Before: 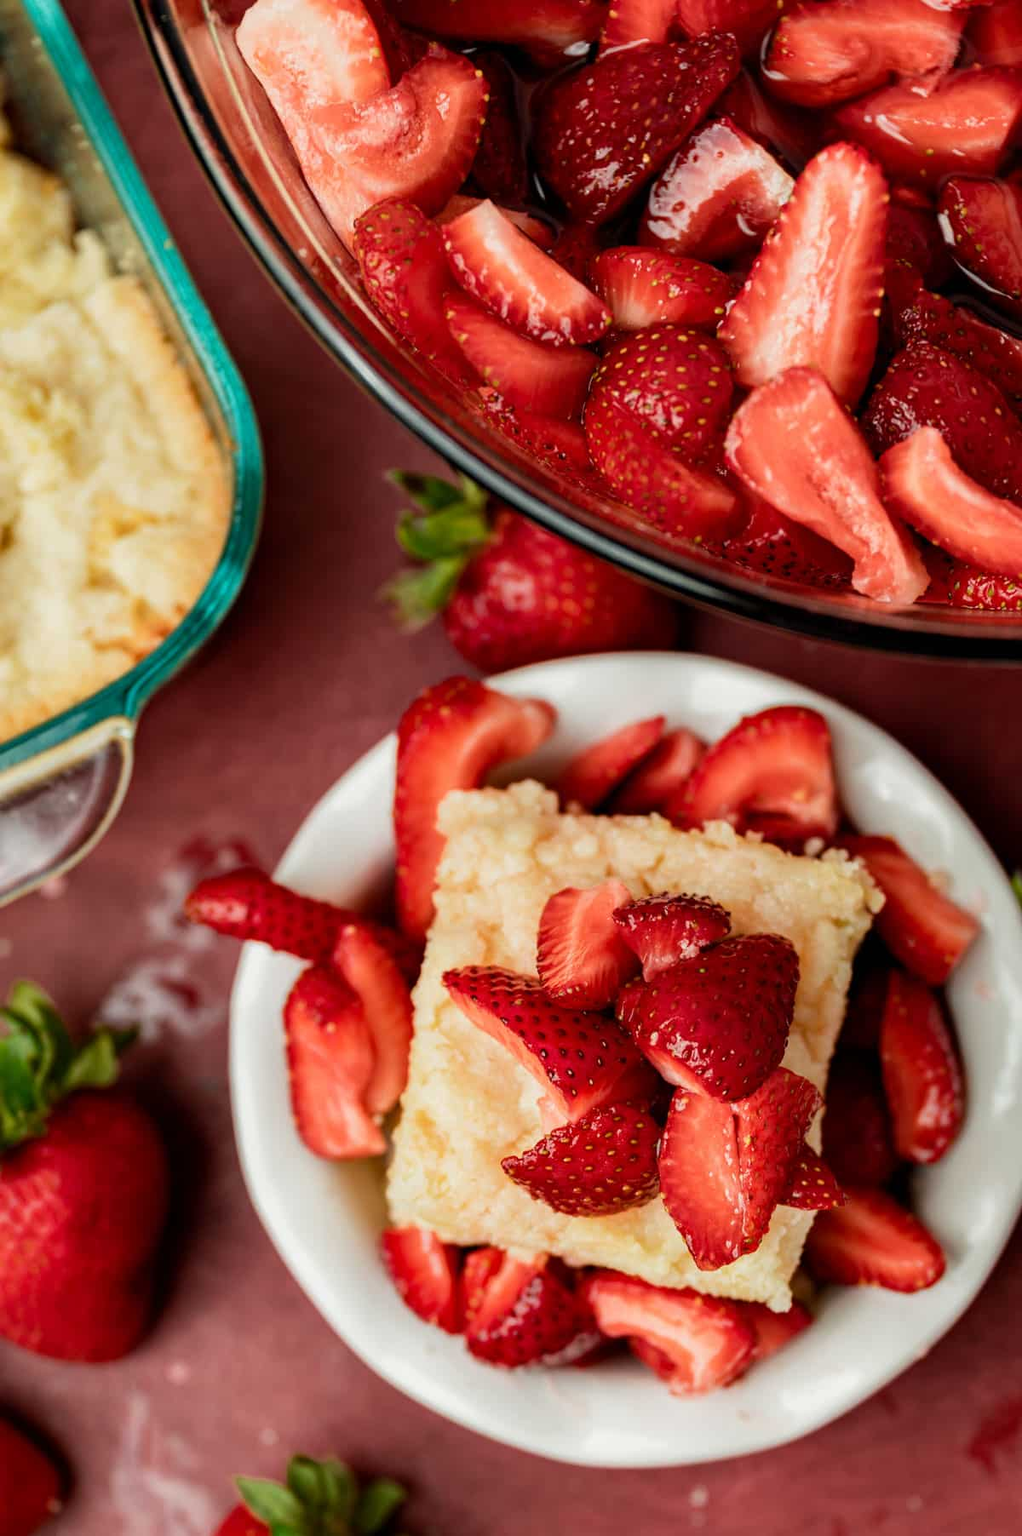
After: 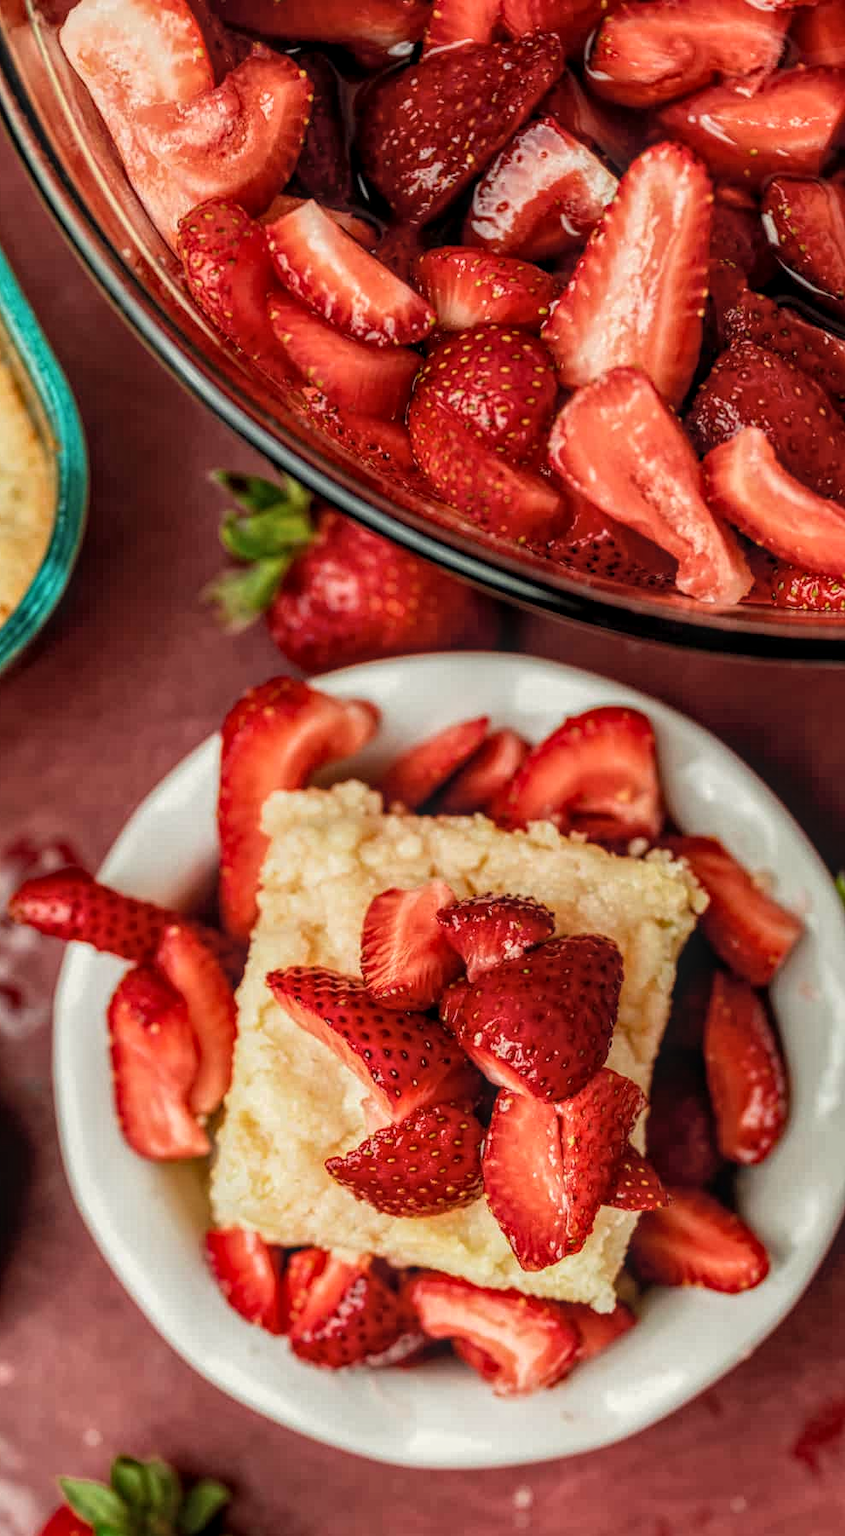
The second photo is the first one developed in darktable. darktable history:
crop: left 17.263%, bottom 0.02%
color correction: highlights b* 3.05
shadows and highlights: radius 125.57, shadows 30.38, highlights -30.94, low approximation 0.01, soften with gaussian
local contrast: highlights 74%, shadows 55%, detail 176%, midtone range 0.211
